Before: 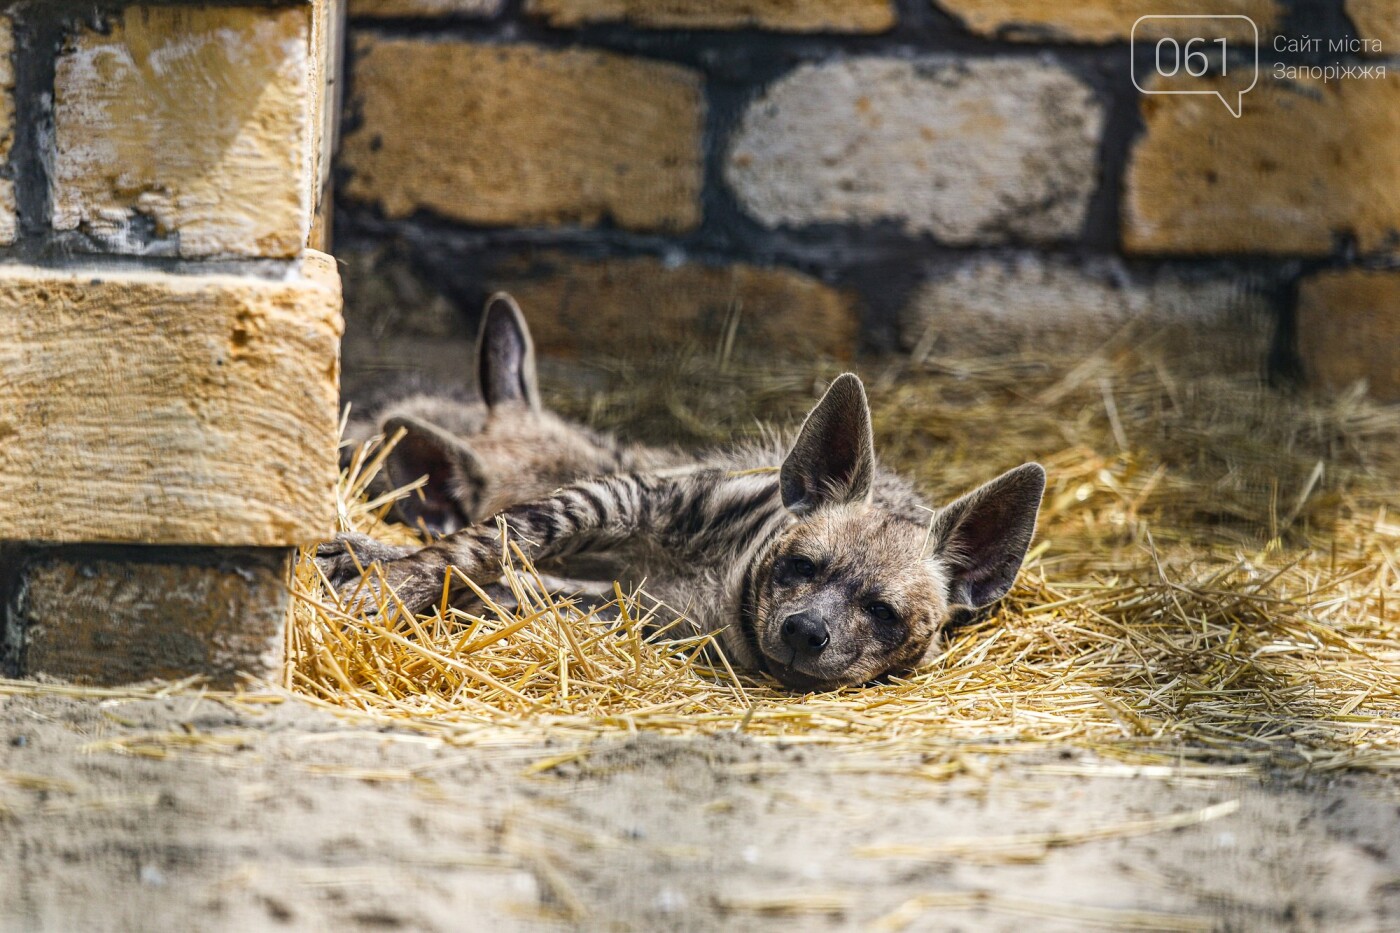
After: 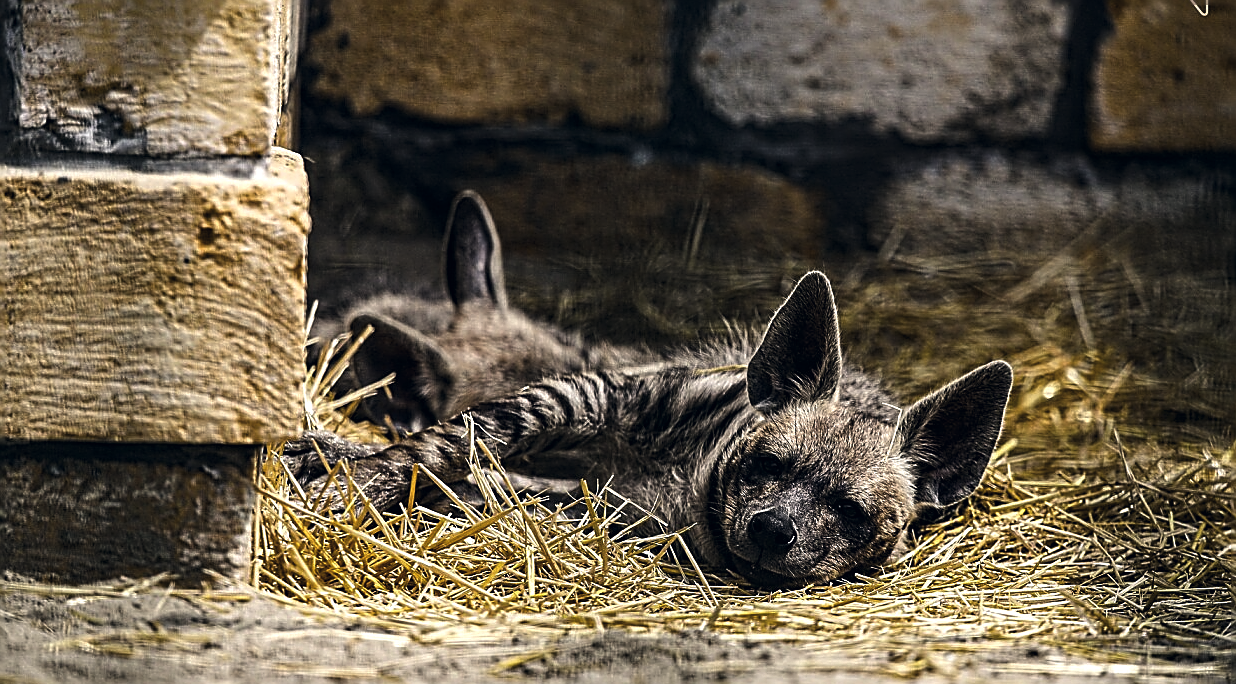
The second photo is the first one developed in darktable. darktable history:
sharpen: radius 1.691, amount 1.295
color correction: highlights a* 2.82, highlights b* 5.03, shadows a* -1.56, shadows b* -4.86, saturation 0.807
exposure: exposure 0.127 EV, compensate exposure bias true, compensate highlight preservation false
crop and rotate: left 2.4%, top 11.103%, right 9.26%, bottom 15.55%
levels: levels [0, 0.618, 1]
color balance rgb: shadows lift › chroma 0.732%, shadows lift › hue 112.37°, power › chroma 0.702%, power › hue 60°, perceptual saturation grading › global saturation 25.564%
